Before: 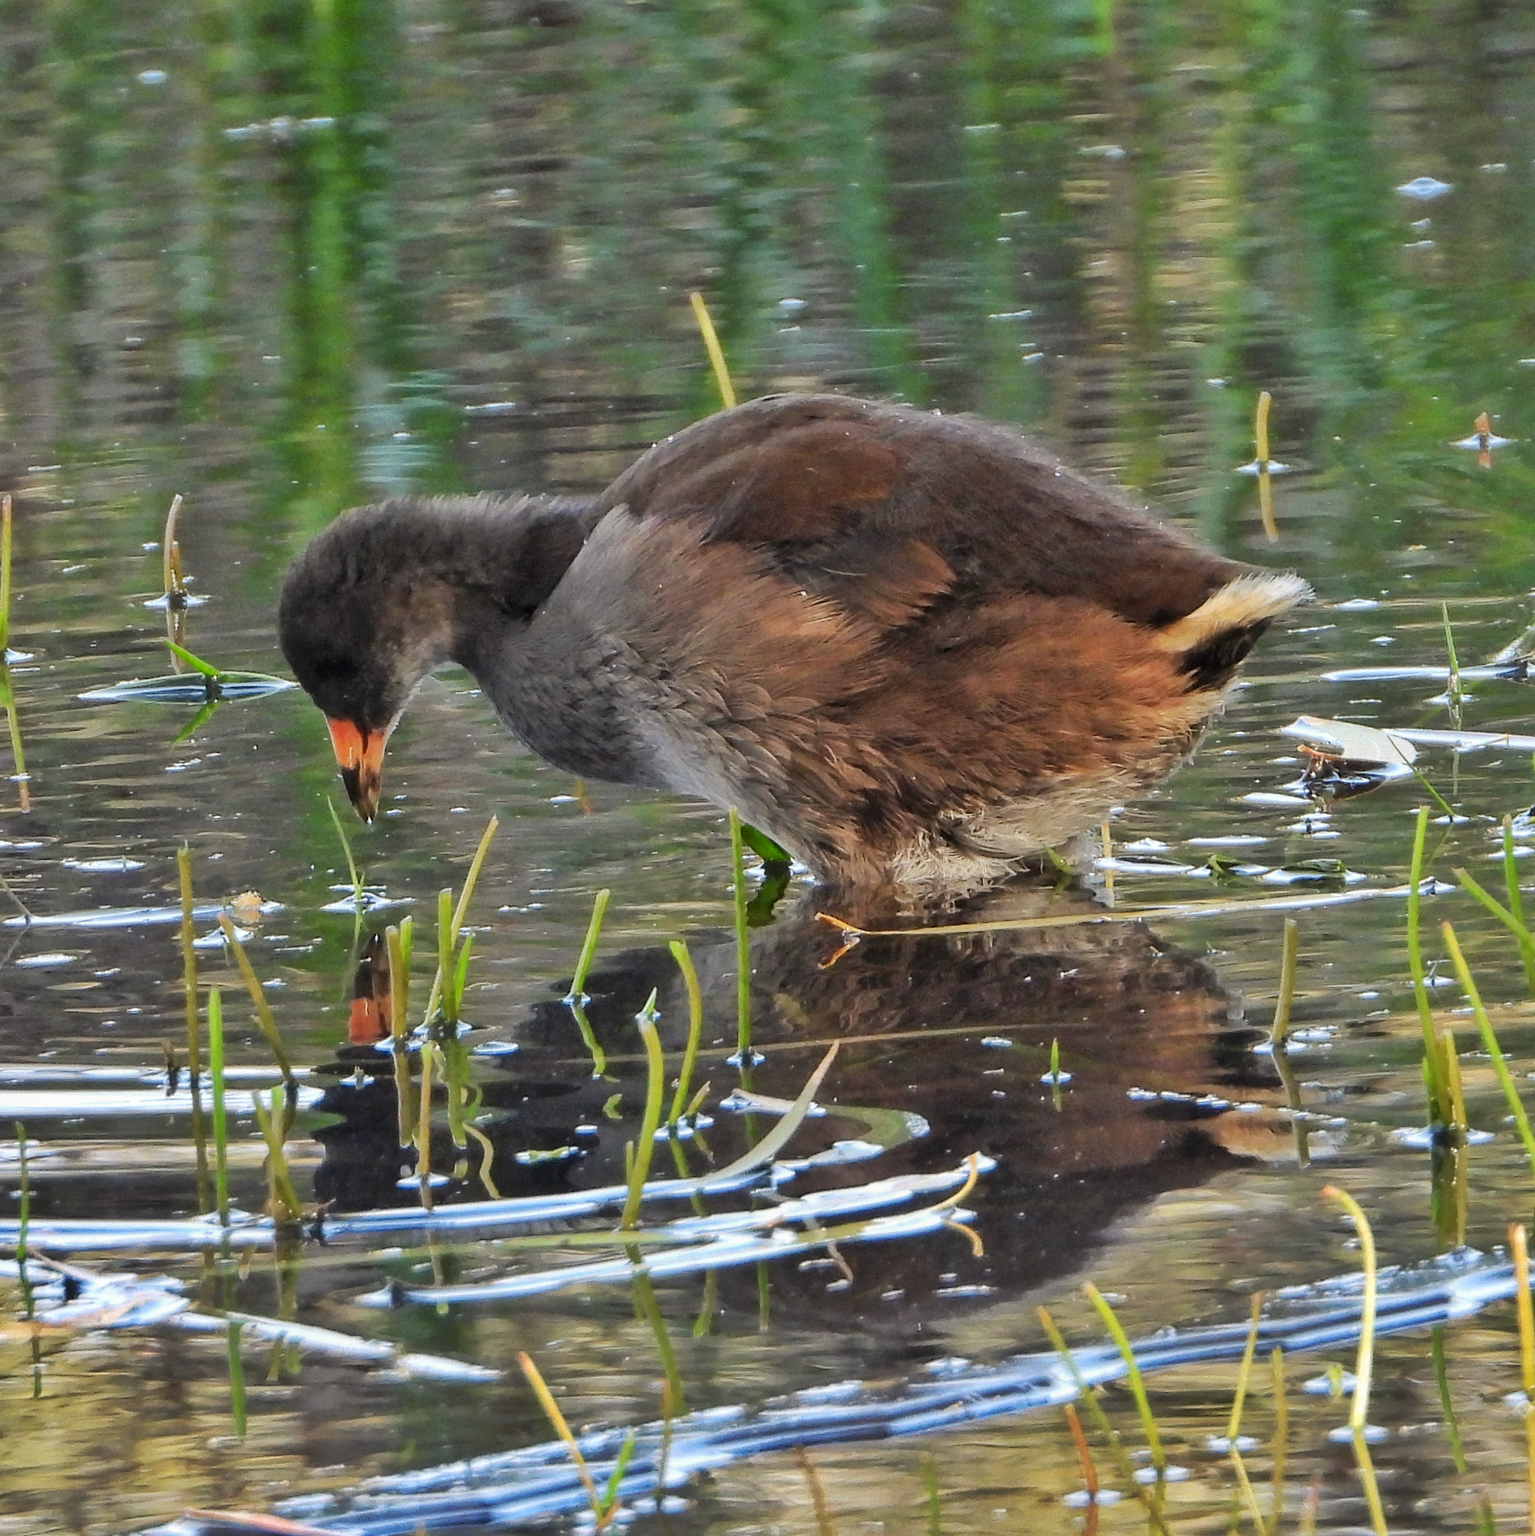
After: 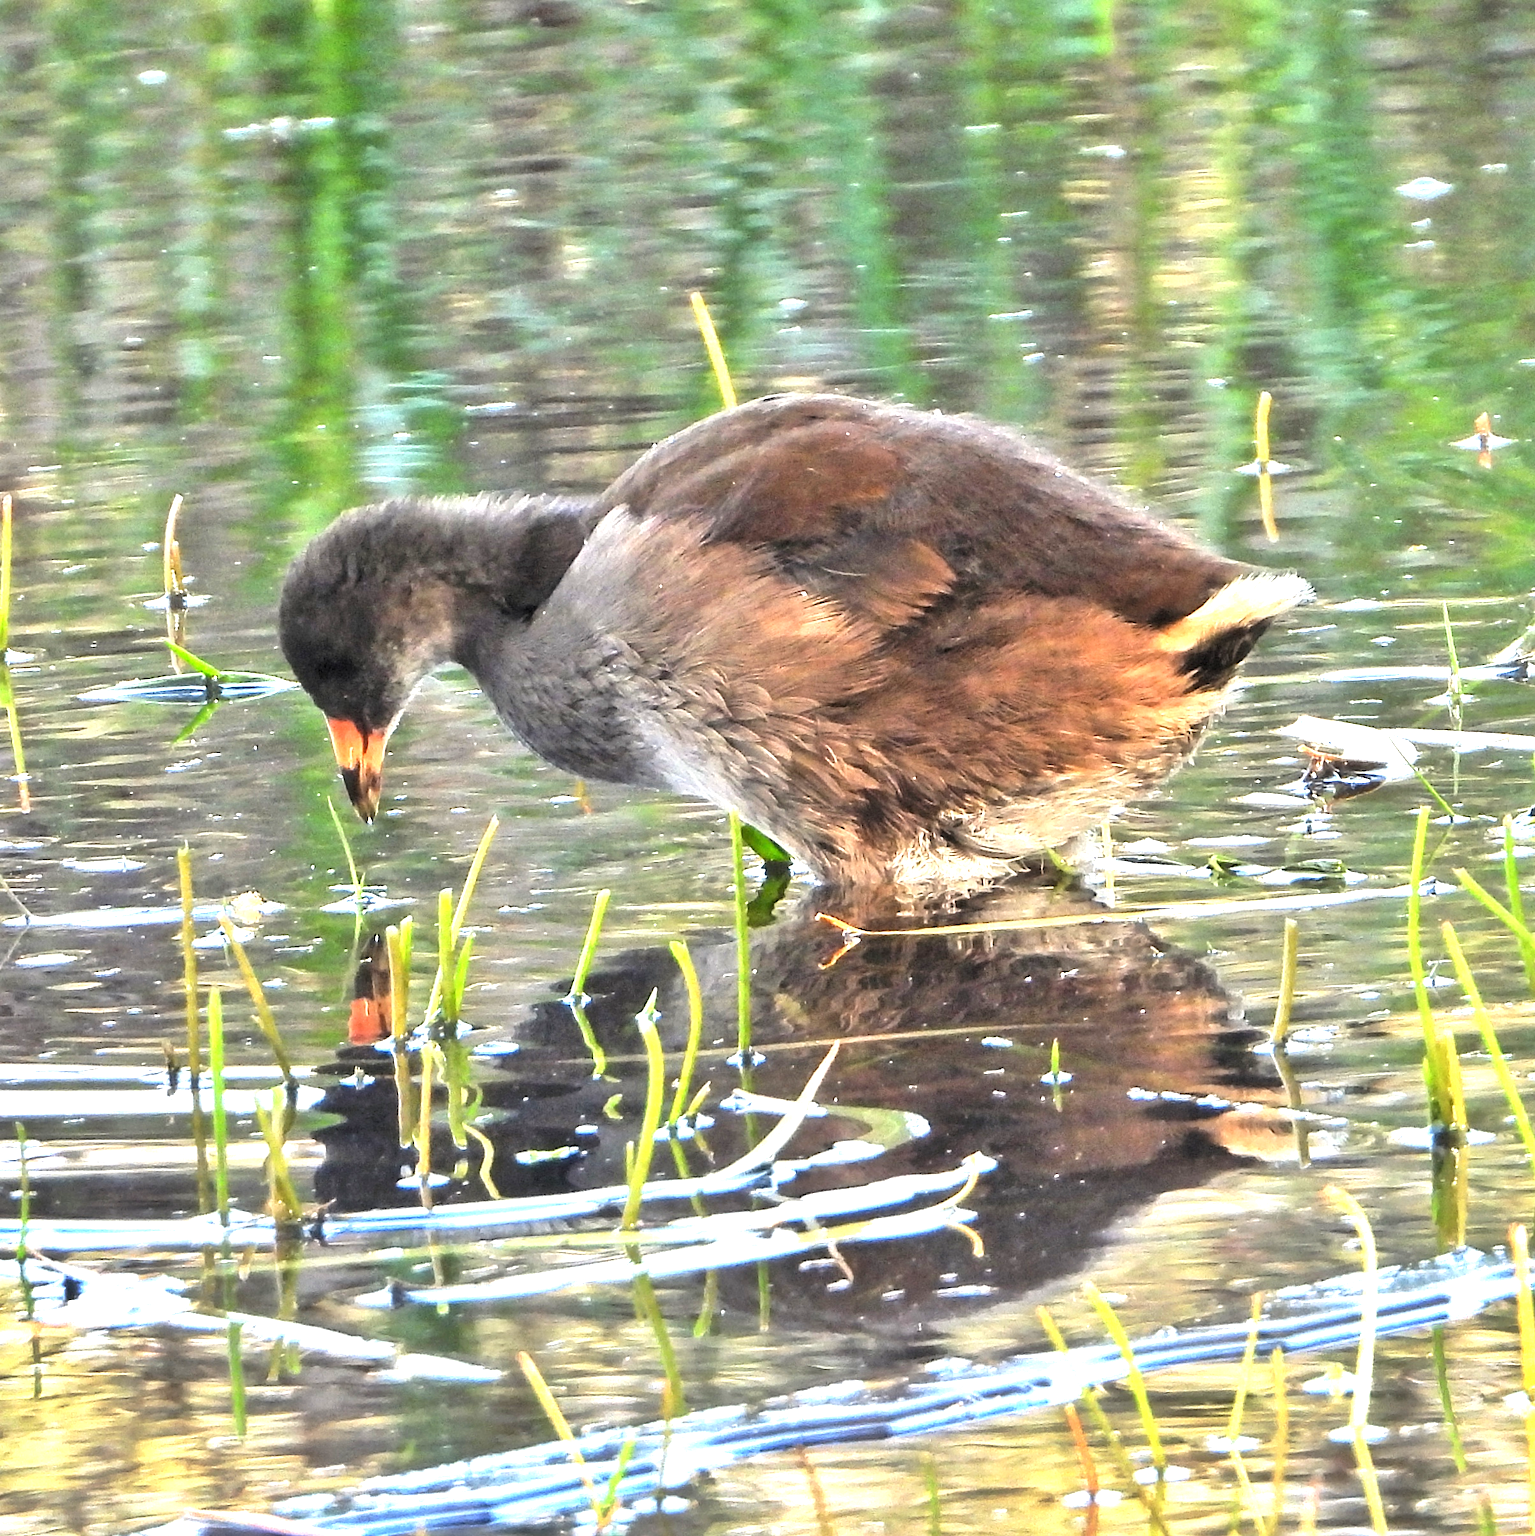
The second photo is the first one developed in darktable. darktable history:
exposure: black level correction 0, exposure 1.5 EV, compensate exposure bias true, compensate highlight preservation false
levels: levels [0.026, 0.507, 0.987]
